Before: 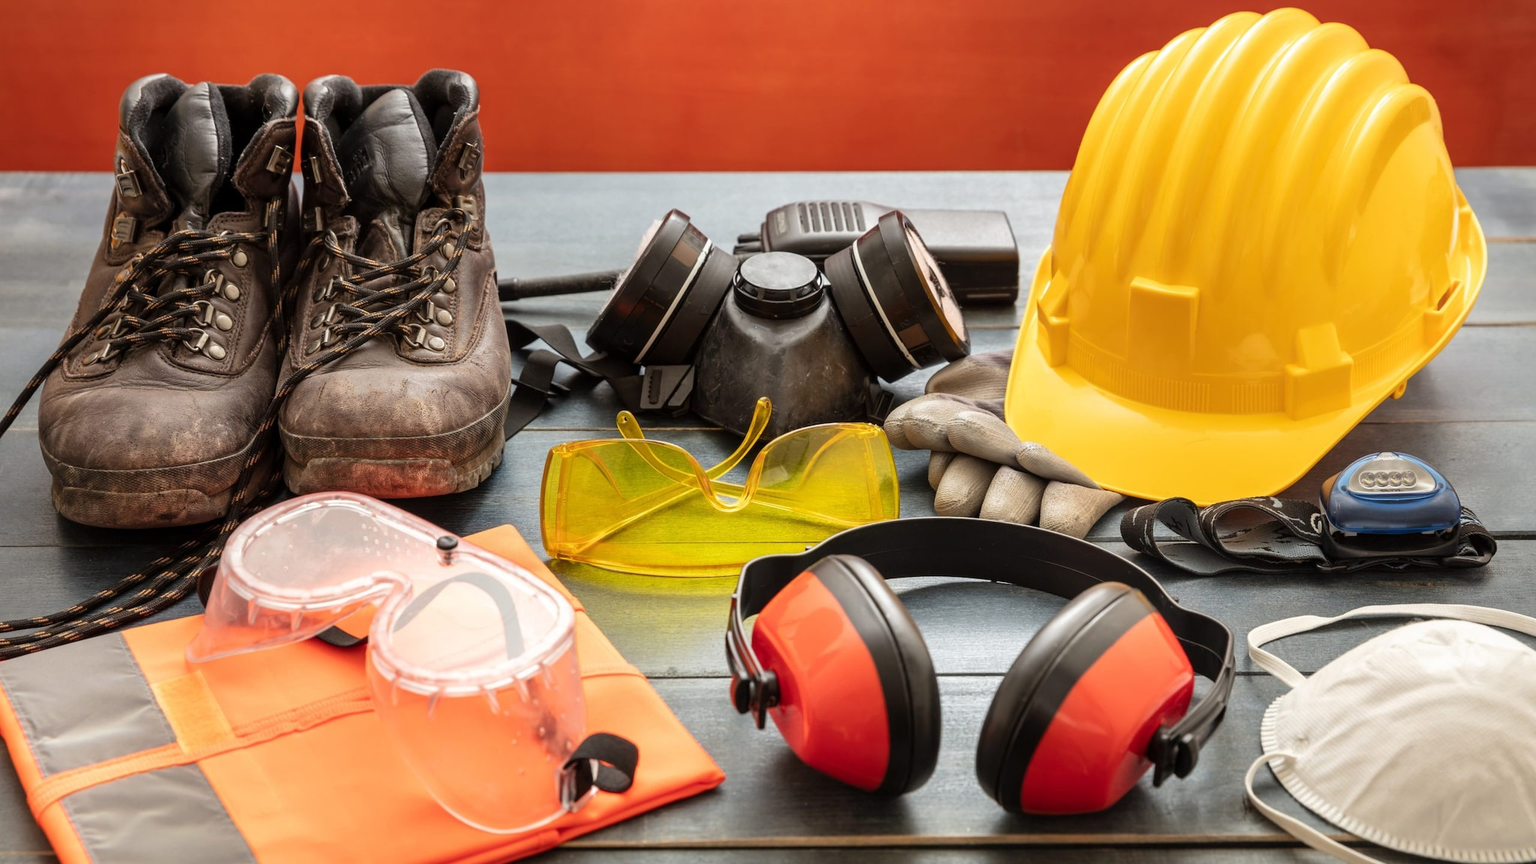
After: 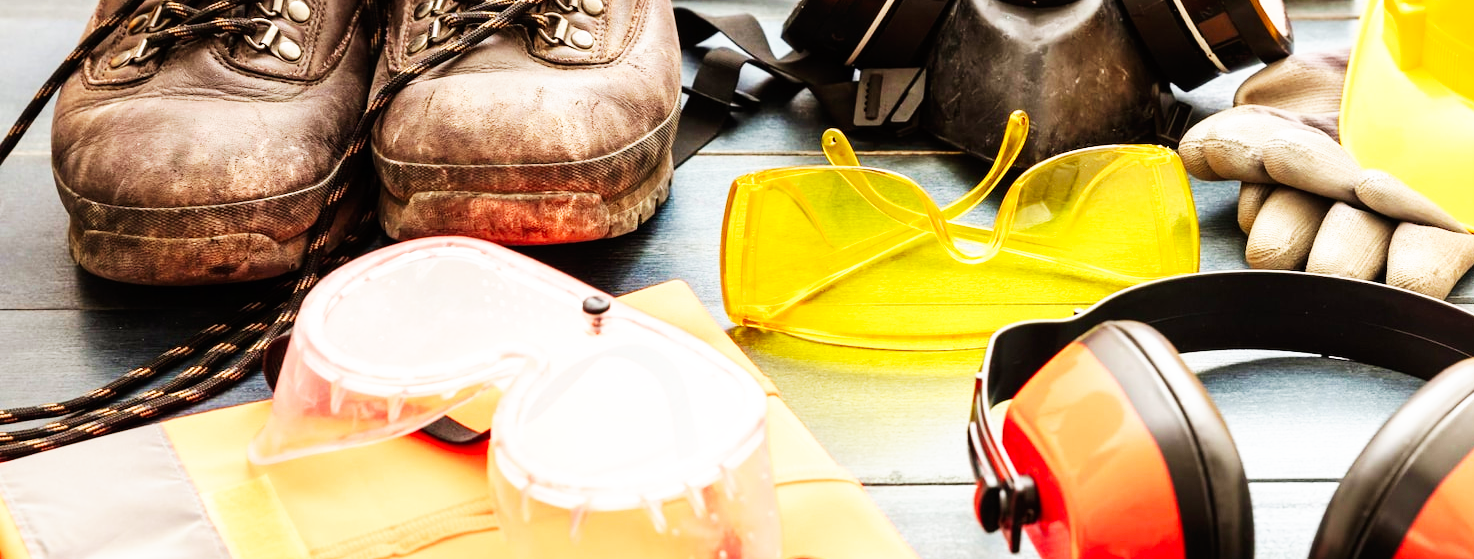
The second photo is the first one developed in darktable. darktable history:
base curve: curves: ch0 [(0, 0) (0.007, 0.004) (0.027, 0.03) (0.046, 0.07) (0.207, 0.54) (0.442, 0.872) (0.673, 0.972) (1, 1)], preserve colors none
velvia: on, module defaults
crop: top 36.41%, right 28.023%, bottom 15.019%
